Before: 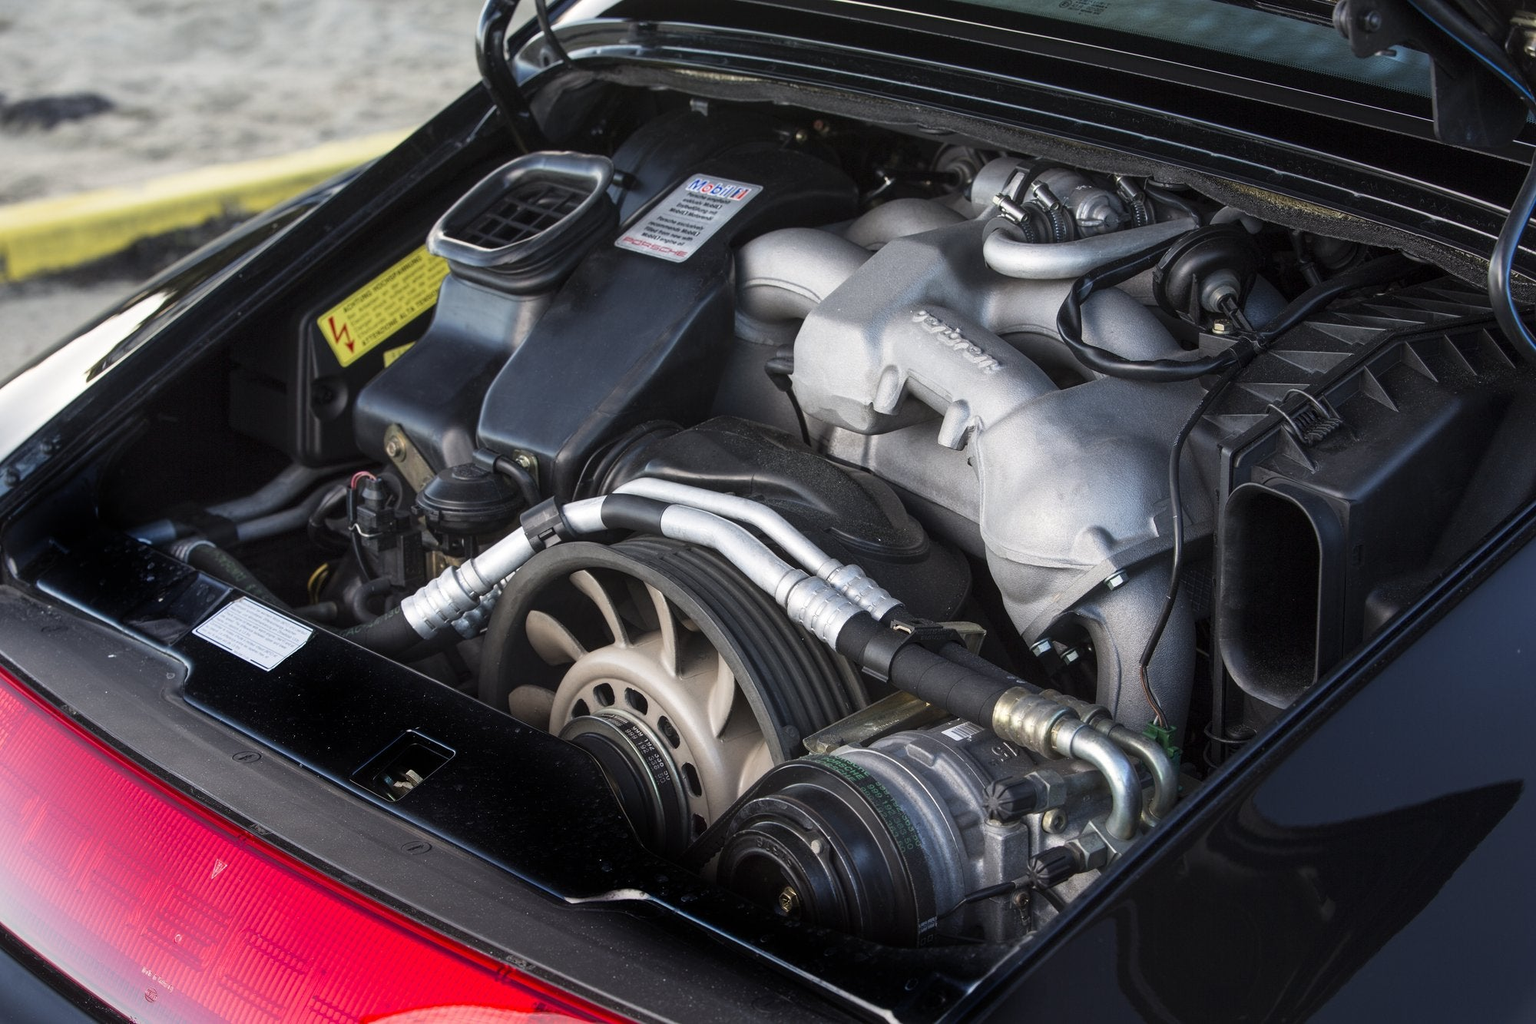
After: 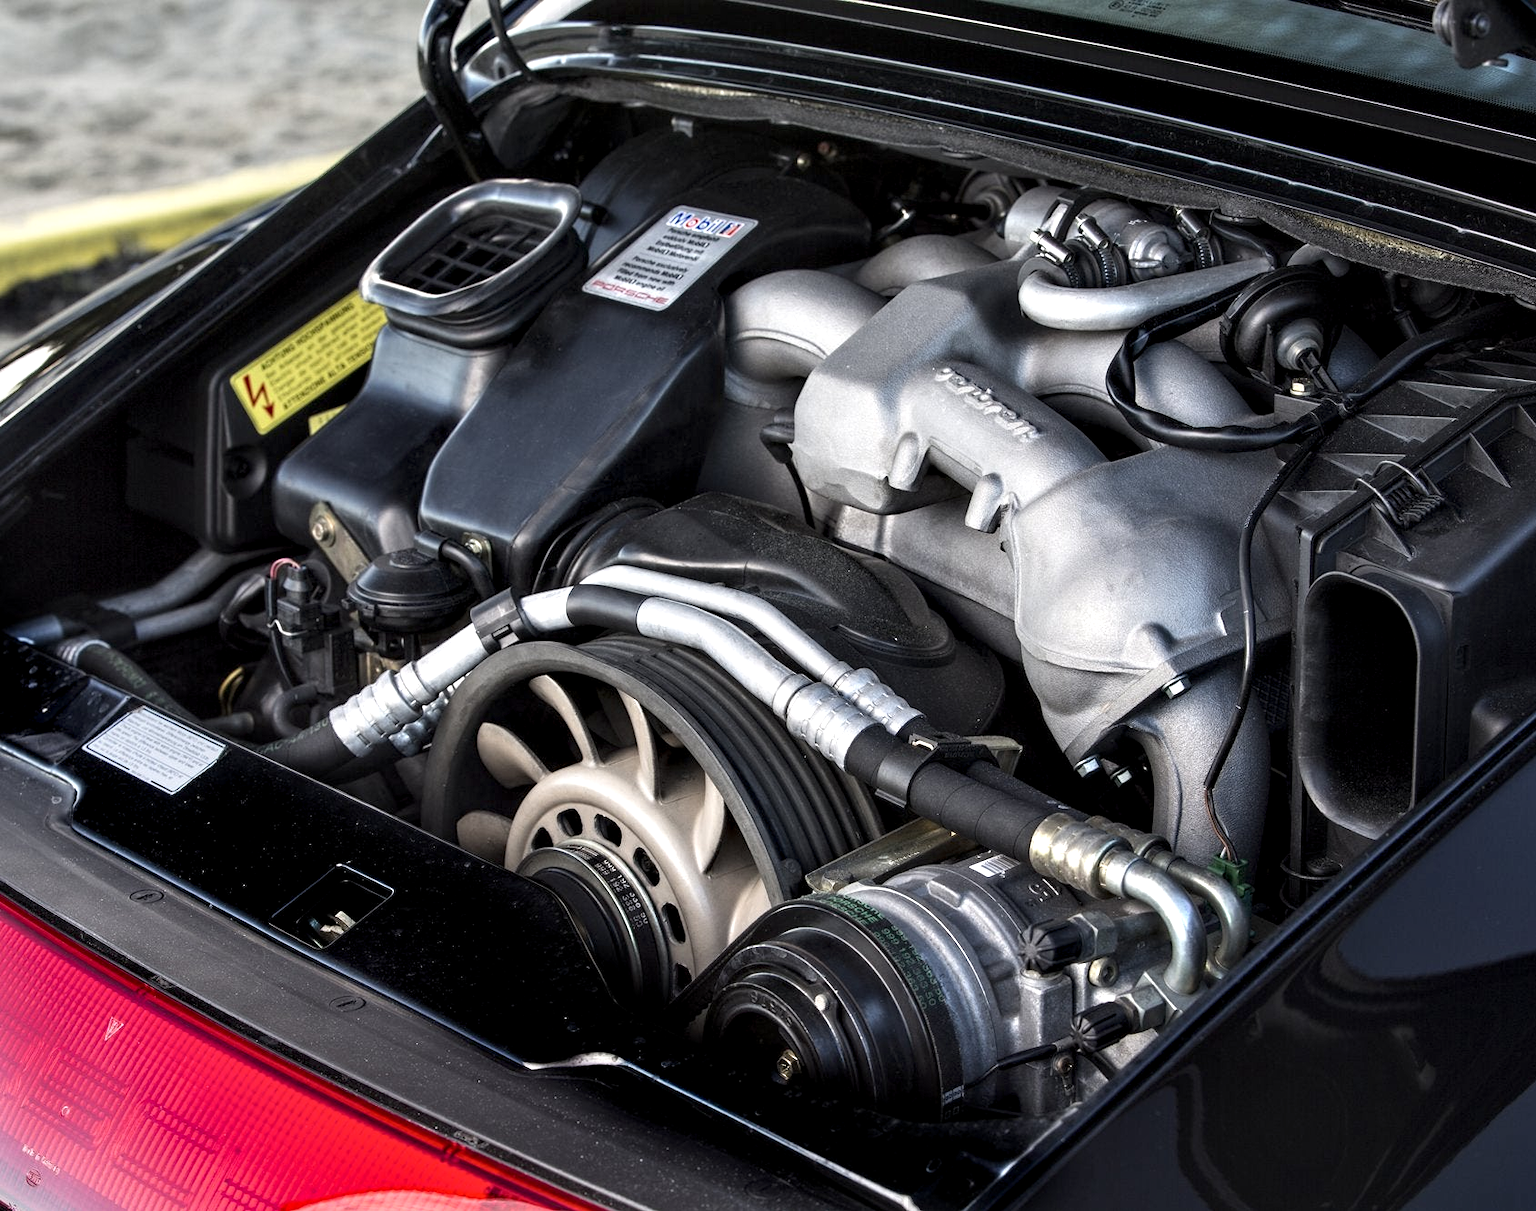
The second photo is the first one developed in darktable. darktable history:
crop: left 8.015%, right 7.506%
contrast equalizer: octaves 7, y [[0.601, 0.6, 0.598, 0.598, 0.6, 0.601], [0.5 ×6], [0.5 ×6], [0 ×6], [0 ×6]]
